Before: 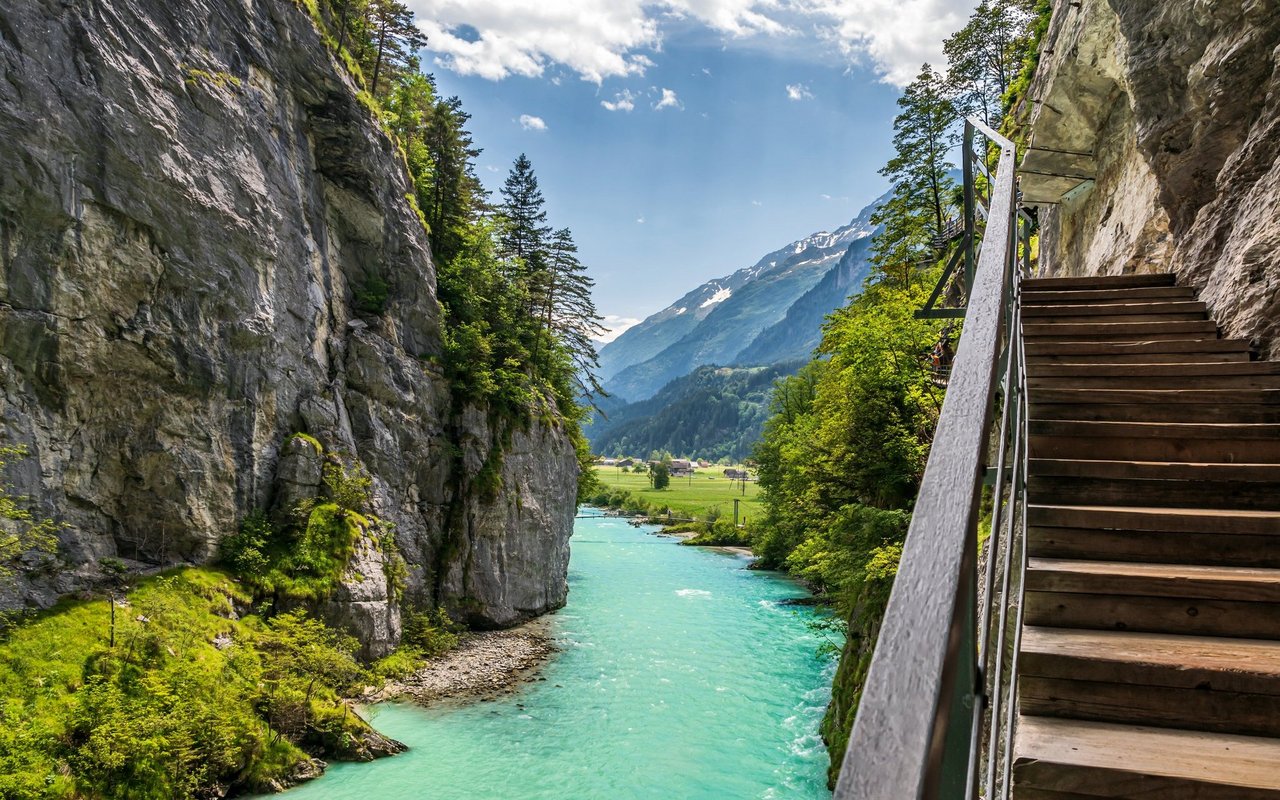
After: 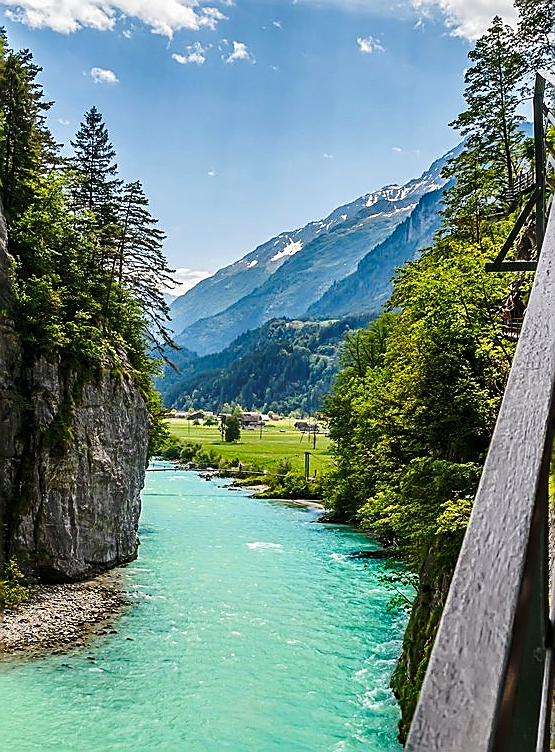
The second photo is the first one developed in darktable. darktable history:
crop: left 33.518%, top 5.978%, right 23.074%
sharpen: radius 1.411, amount 1.251, threshold 0.64
color zones: curves: ch0 [(0.068, 0.464) (0.25, 0.5) (0.48, 0.508) (0.75, 0.536) (0.886, 0.476) (0.967, 0.456)]; ch1 [(0.066, 0.456) (0.25, 0.5) (0.616, 0.508) (0.746, 0.56) (0.934, 0.444)]
base curve: curves: ch0 [(0, 0) (0.073, 0.04) (0.157, 0.139) (0.492, 0.492) (0.758, 0.758) (1, 1)], preserve colors none
